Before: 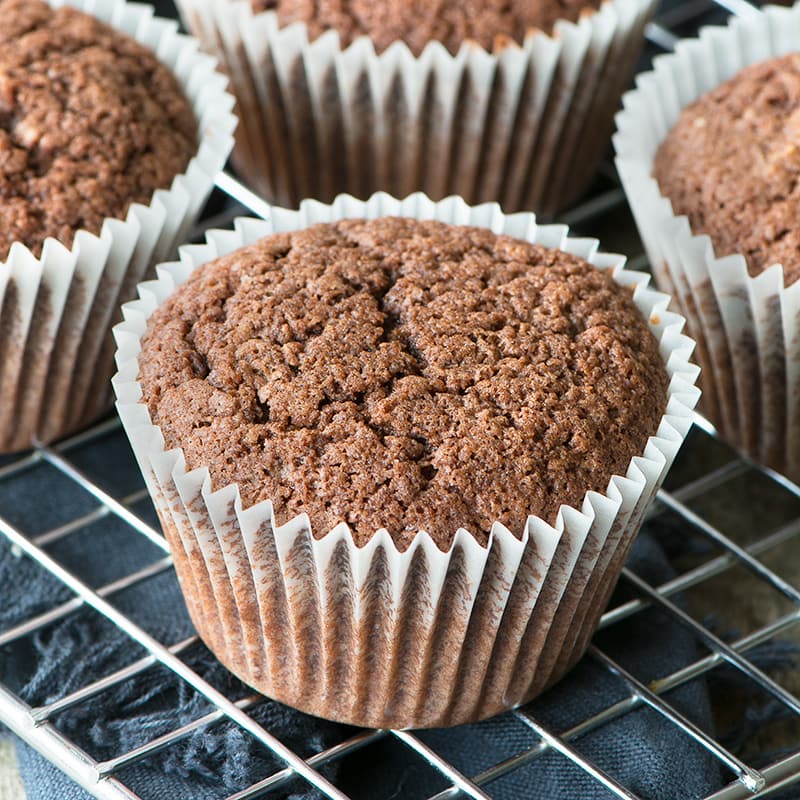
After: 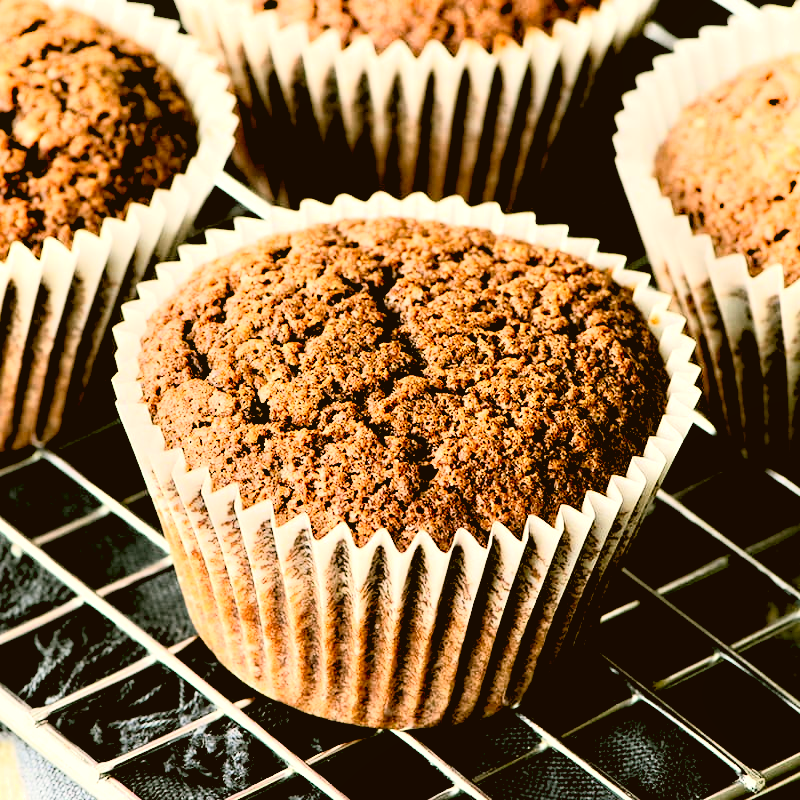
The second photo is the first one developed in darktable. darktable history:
shadows and highlights: shadows -21.3, highlights 100, soften with gaussian
color correction: highlights a* 8.98, highlights b* 15.09, shadows a* -0.49, shadows b* 26.52
rotate and perspective: automatic cropping off
tone curve: curves: ch0 [(0, 0.03) (0.037, 0.045) (0.123, 0.123) (0.19, 0.186) (0.277, 0.279) (0.474, 0.517) (0.584, 0.664) (0.678, 0.777) (0.875, 0.92) (1, 0.965)]; ch1 [(0, 0) (0.243, 0.245) (0.402, 0.41) (0.493, 0.487) (0.508, 0.503) (0.531, 0.532) (0.551, 0.556) (0.637, 0.671) (0.694, 0.732) (1, 1)]; ch2 [(0, 0) (0.249, 0.216) (0.356, 0.329) (0.424, 0.442) (0.476, 0.477) (0.498, 0.503) (0.517, 0.524) (0.532, 0.547) (0.562, 0.576) (0.614, 0.644) (0.706, 0.748) (0.808, 0.809) (0.991, 0.968)], color space Lab, independent channels, preserve colors none
exposure: black level correction 0.04, exposure 0.5 EV, compensate highlight preservation false
rgb levels: levels [[0.034, 0.472, 0.904], [0, 0.5, 1], [0, 0.5, 1]]
